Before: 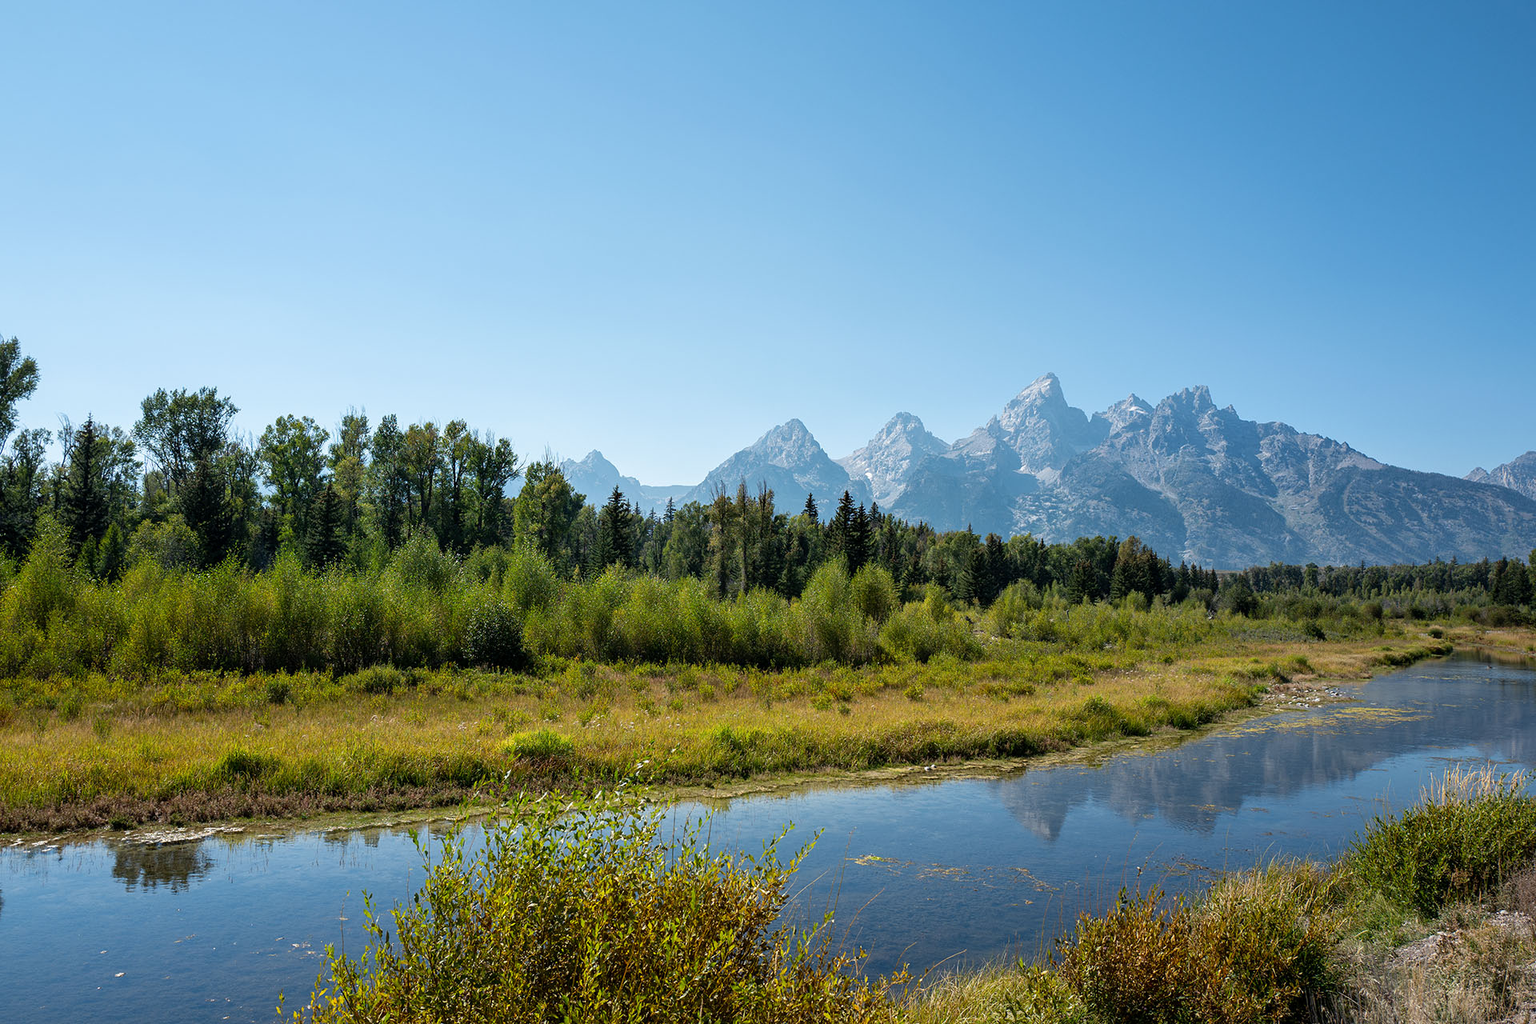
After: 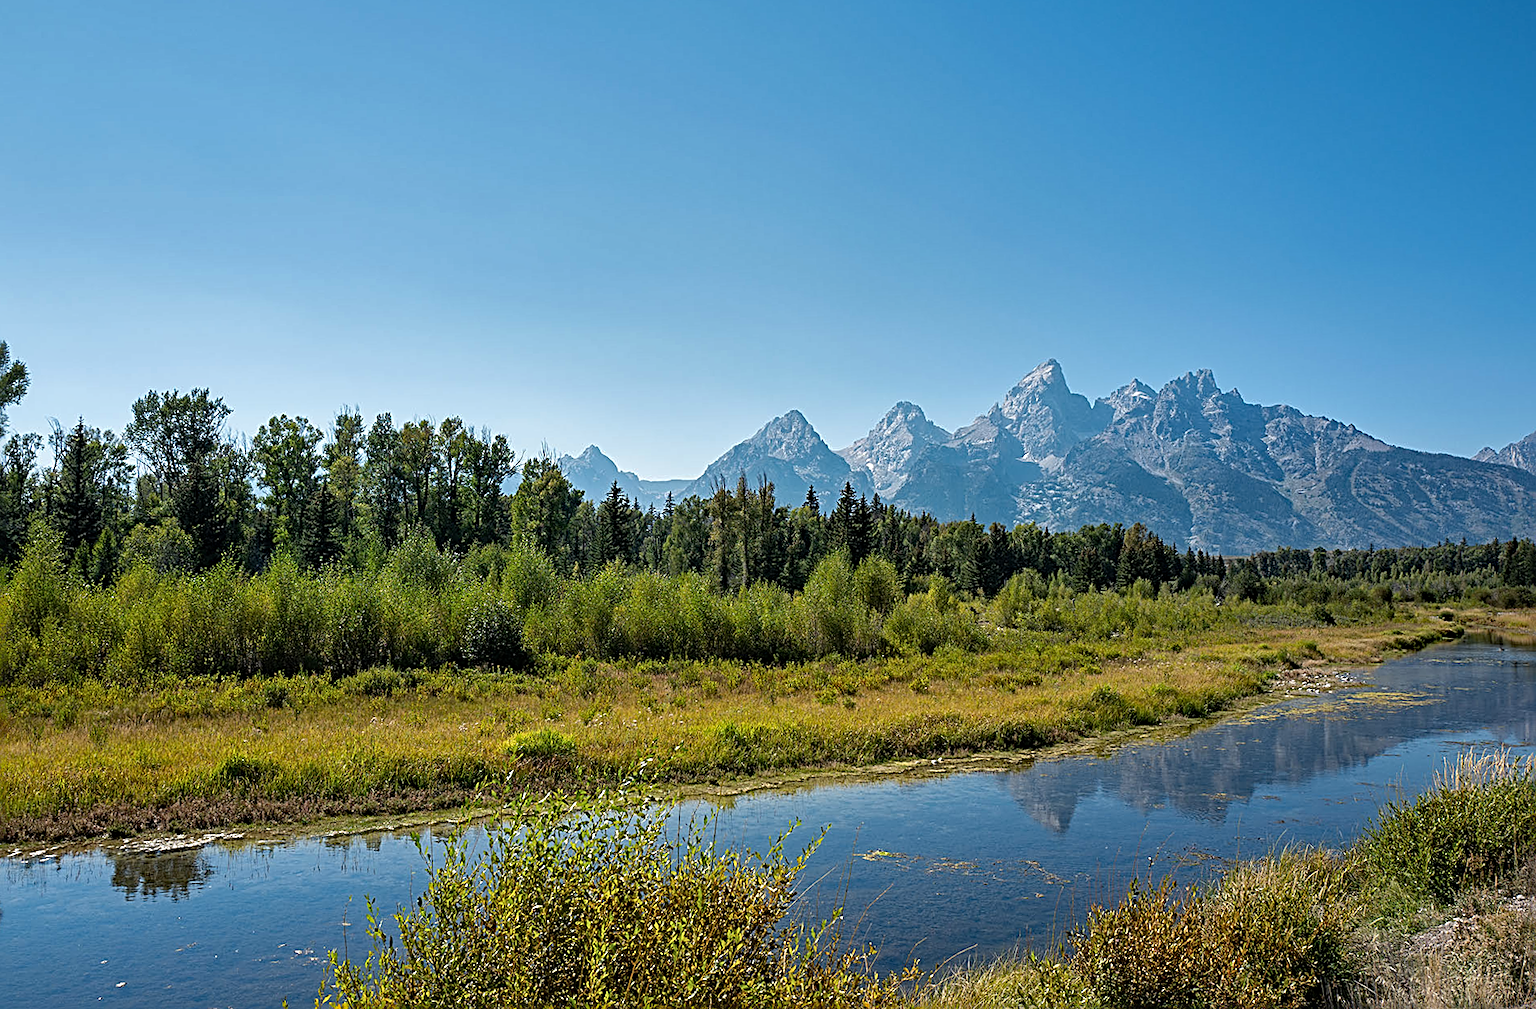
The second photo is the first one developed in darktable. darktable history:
haze removal: strength 0.29, distance 0.25, compatibility mode true, adaptive false
sharpen: radius 3.025, amount 0.757
shadows and highlights: shadows 43.71, white point adjustment -1.46, soften with gaussian
rotate and perspective: rotation -1°, crop left 0.011, crop right 0.989, crop top 0.025, crop bottom 0.975
